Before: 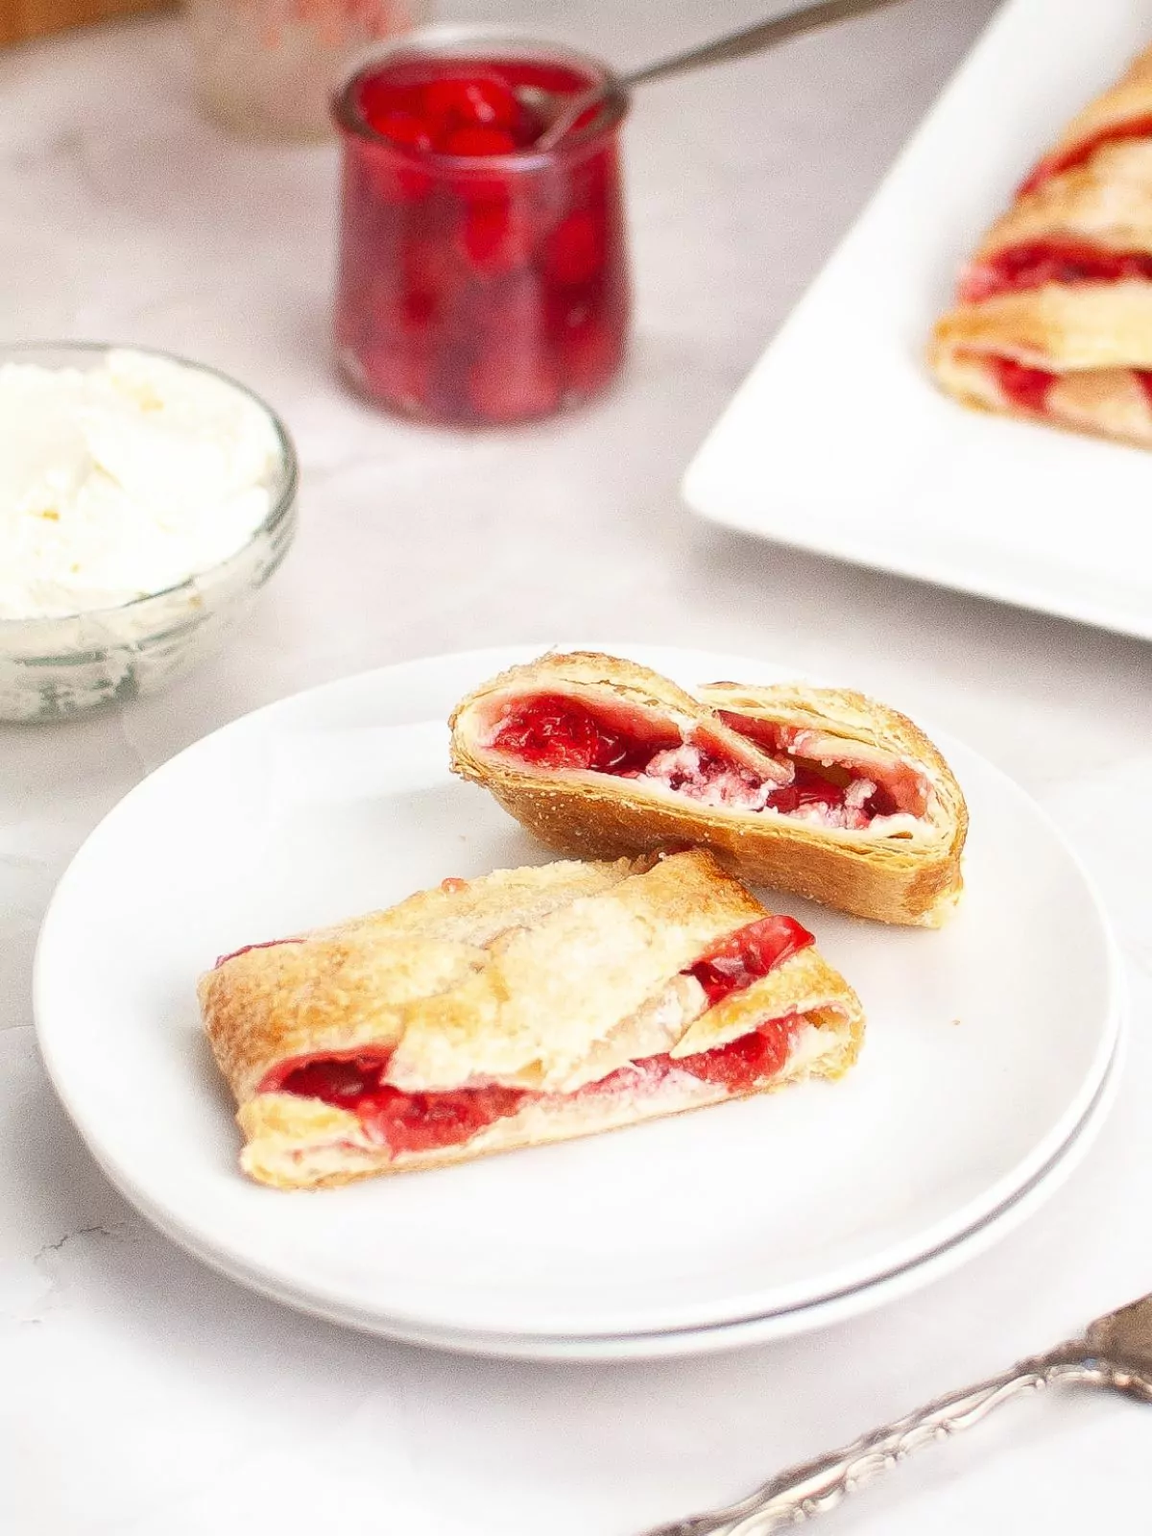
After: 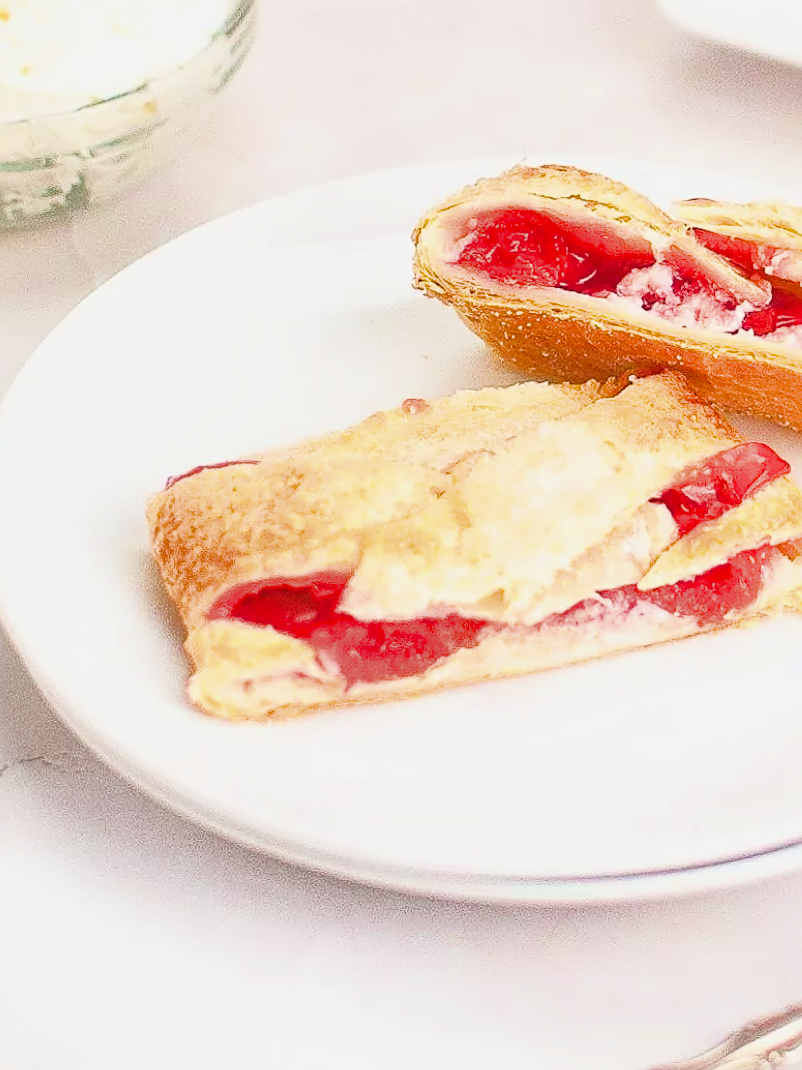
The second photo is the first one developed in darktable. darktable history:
tone equalizer: -7 EV 0.15 EV, -6 EV 0.6 EV, -5 EV 1.15 EV, -4 EV 1.33 EV, -3 EV 1.15 EV, -2 EV 0.6 EV, -1 EV 0.15 EV, mask exposure compensation -0.5 EV
exposure: black level correction 0, exposure 1.1 EV, compensate highlight preservation false
sharpen: radius 2.543, amount 0.636
color balance rgb: global vibrance 42.74%
crop and rotate: angle -0.82°, left 3.85%, top 31.828%, right 27.992%
white balance: red 1, blue 1
shadows and highlights: on, module defaults
filmic rgb: black relative exposure -7.65 EV, white relative exposure 4.56 EV, hardness 3.61, contrast 1.25
